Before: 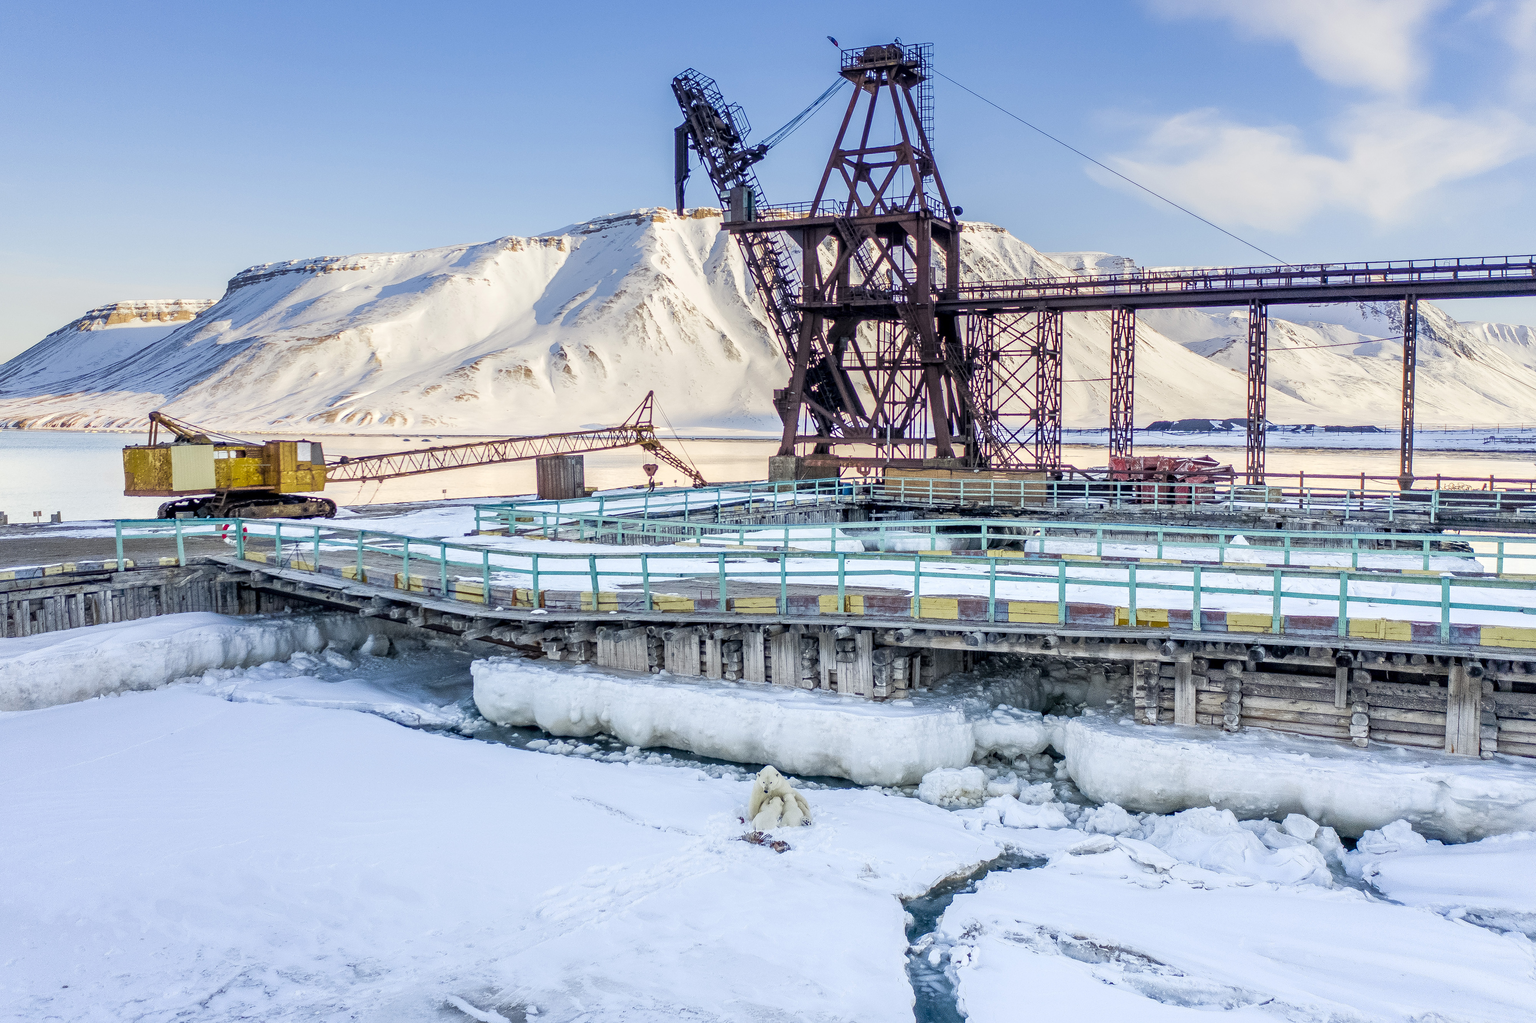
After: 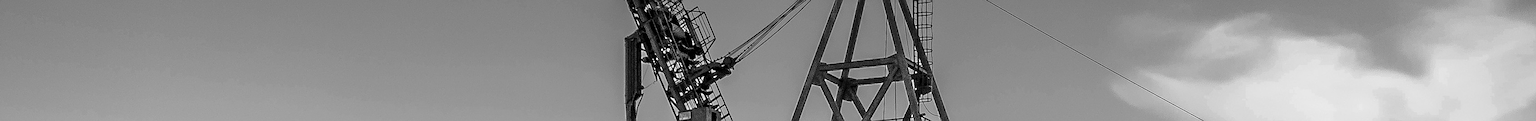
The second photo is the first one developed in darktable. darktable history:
color zones: curves: ch0 [(0.002, 0.593) (0.143, 0.417) (0.285, 0.541) (0.455, 0.289) (0.608, 0.327) (0.727, 0.283) (0.869, 0.571) (1, 0.603)]; ch1 [(0, 0) (0.143, 0) (0.286, 0) (0.429, 0) (0.571, 0) (0.714, 0) (0.857, 0)]
color calibration: illuminant as shot in camera, x 0.358, y 0.373, temperature 4628.91 K
crop and rotate: left 9.644%, top 9.491%, right 6.021%, bottom 80.509%
sharpen: on, module defaults
tone equalizer: -8 EV -0.417 EV, -7 EV -0.389 EV, -6 EV -0.333 EV, -5 EV -0.222 EV, -3 EV 0.222 EV, -2 EV 0.333 EV, -1 EV 0.389 EV, +0 EV 0.417 EV, edges refinement/feathering 500, mask exposure compensation -1.57 EV, preserve details no
vignetting: fall-off radius 60.92%
